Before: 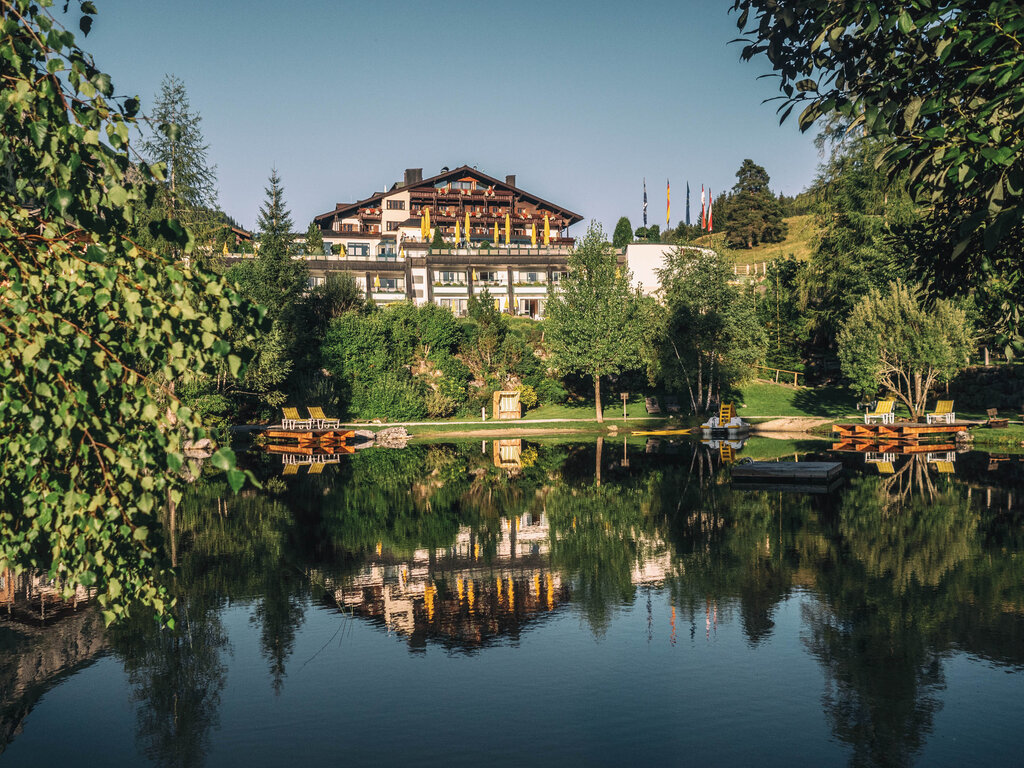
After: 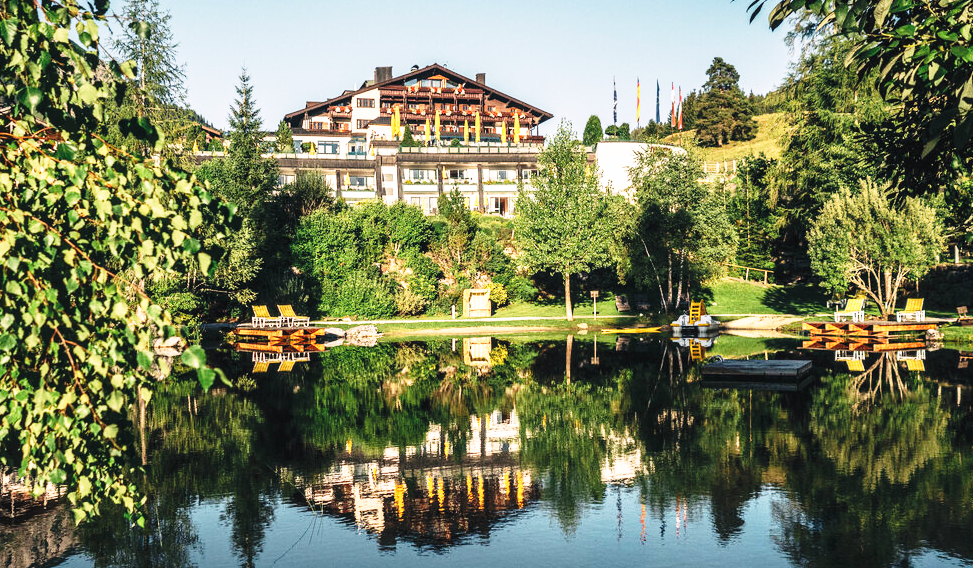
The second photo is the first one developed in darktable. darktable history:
base curve: curves: ch0 [(0, 0) (0.026, 0.03) (0.109, 0.232) (0.351, 0.748) (0.669, 0.968) (1, 1)], preserve colors none
crop and rotate: left 2.991%, top 13.302%, right 1.981%, bottom 12.636%
